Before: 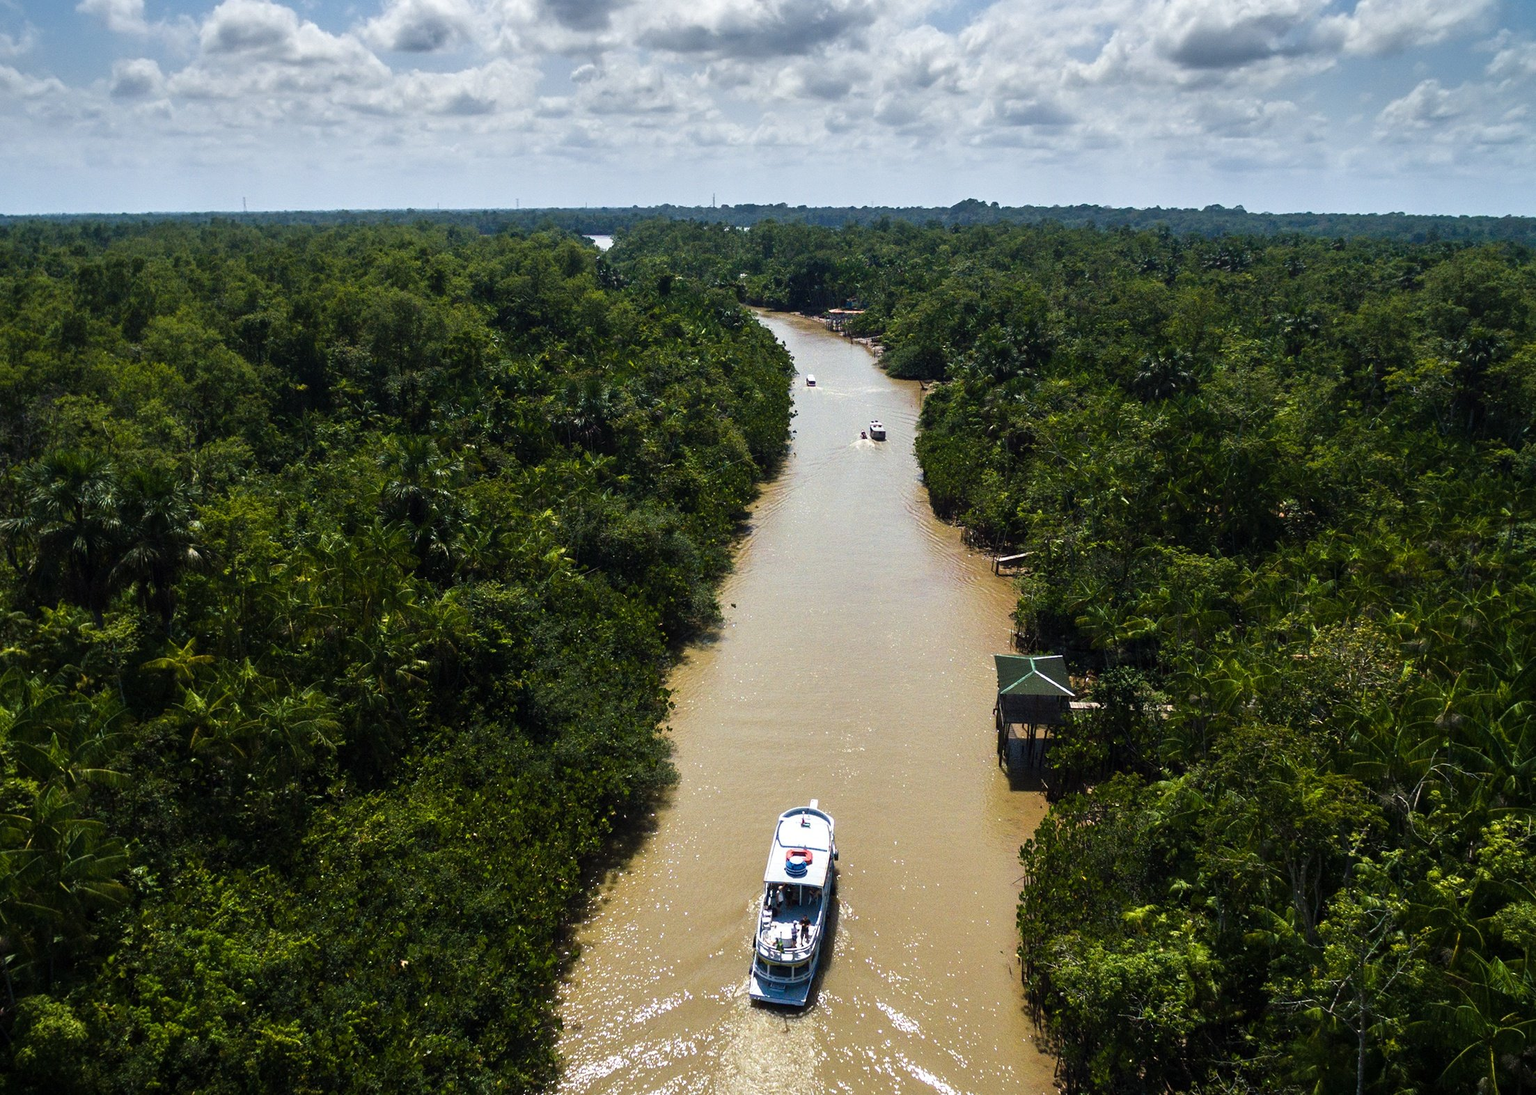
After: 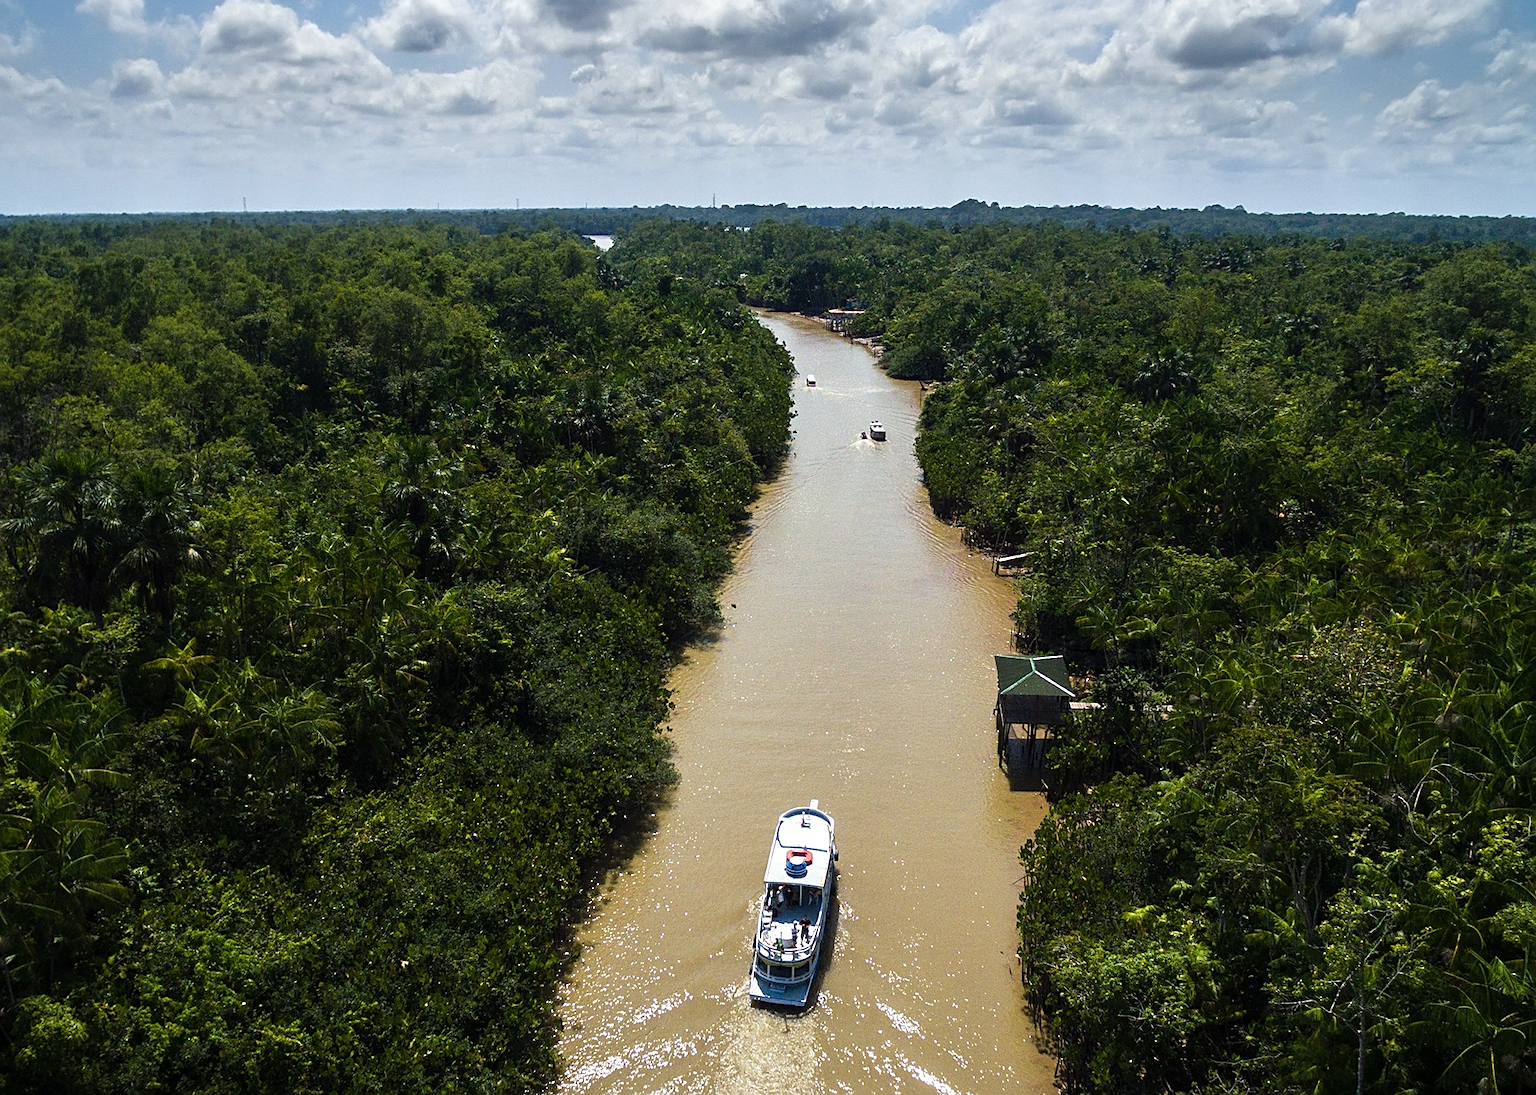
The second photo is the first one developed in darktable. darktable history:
sharpen: amount 0.498
